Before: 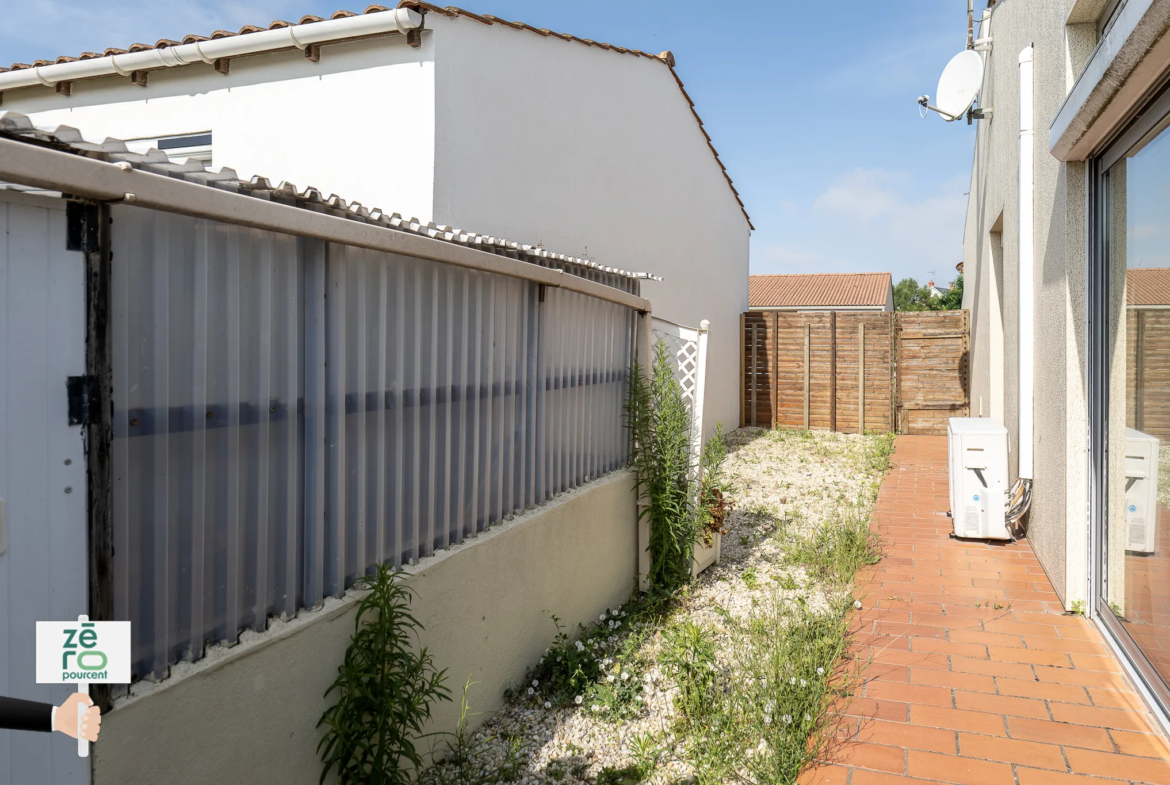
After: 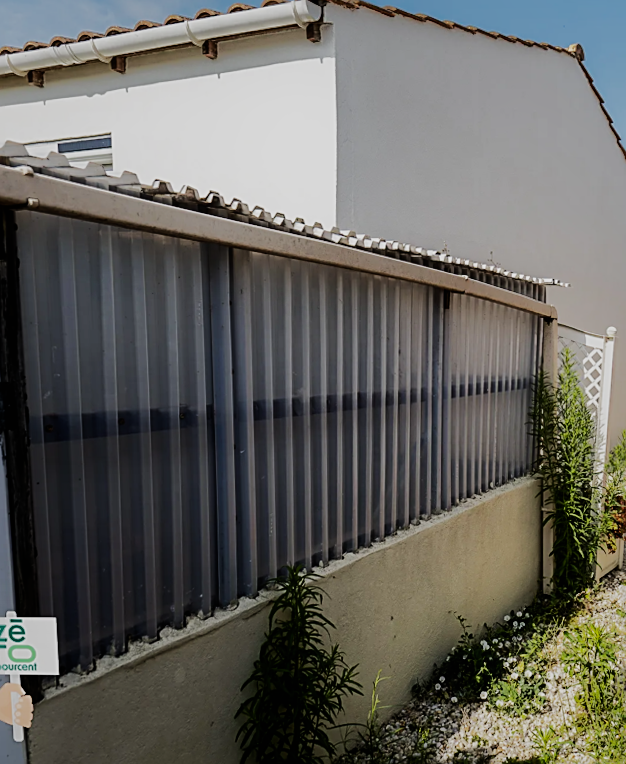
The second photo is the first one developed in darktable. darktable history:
crop: left 5.114%, right 38.589%
rotate and perspective: rotation 0.074°, lens shift (vertical) 0.096, lens shift (horizontal) -0.041, crop left 0.043, crop right 0.952, crop top 0.024, crop bottom 0.979
sharpen: on, module defaults
shadows and highlights: shadows -19.91, highlights -73.15
sigmoid: contrast 1.7, skew 0.1, preserve hue 0%, red attenuation 0.1, red rotation 0.035, green attenuation 0.1, green rotation -0.017, blue attenuation 0.15, blue rotation -0.052, base primaries Rec2020
color balance rgb: shadows lift › luminance -10%, power › luminance -9%, linear chroma grading › global chroma 10%, global vibrance 10%, contrast 15%, saturation formula JzAzBz (2021)
contrast equalizer: y [[0.439, 0.44, 0.442, 0.457, 0.493, 0.498], [0.5 ×6], [0.5 ×6], [0 ×6], [0 ×6]], mix 0.59
